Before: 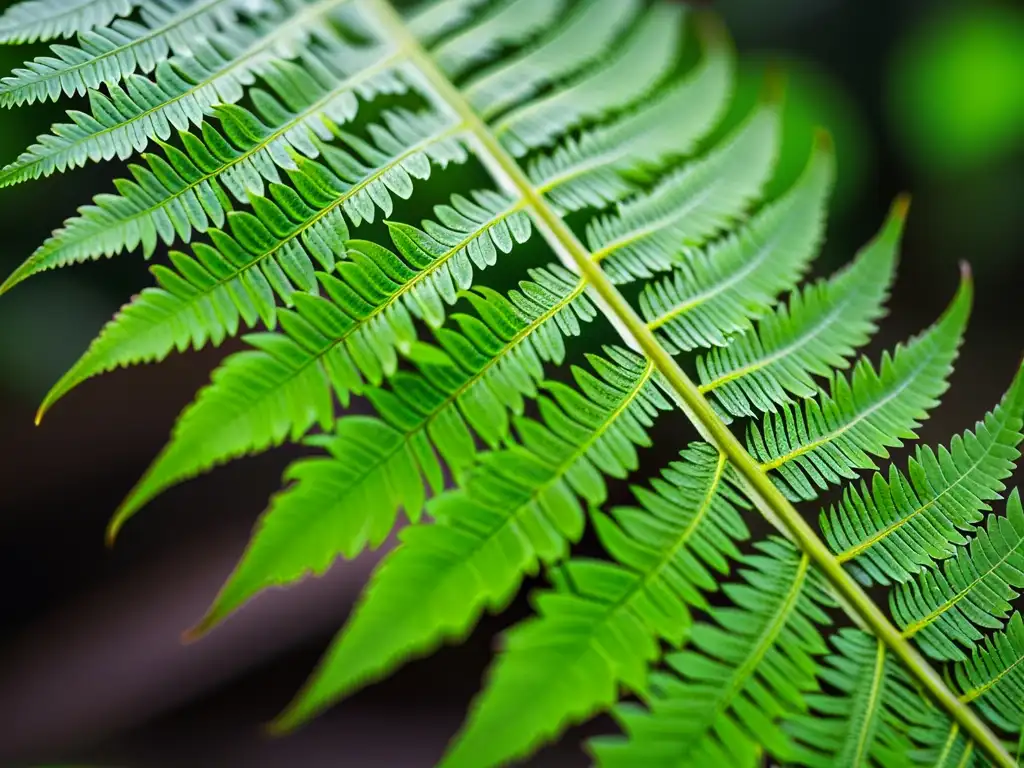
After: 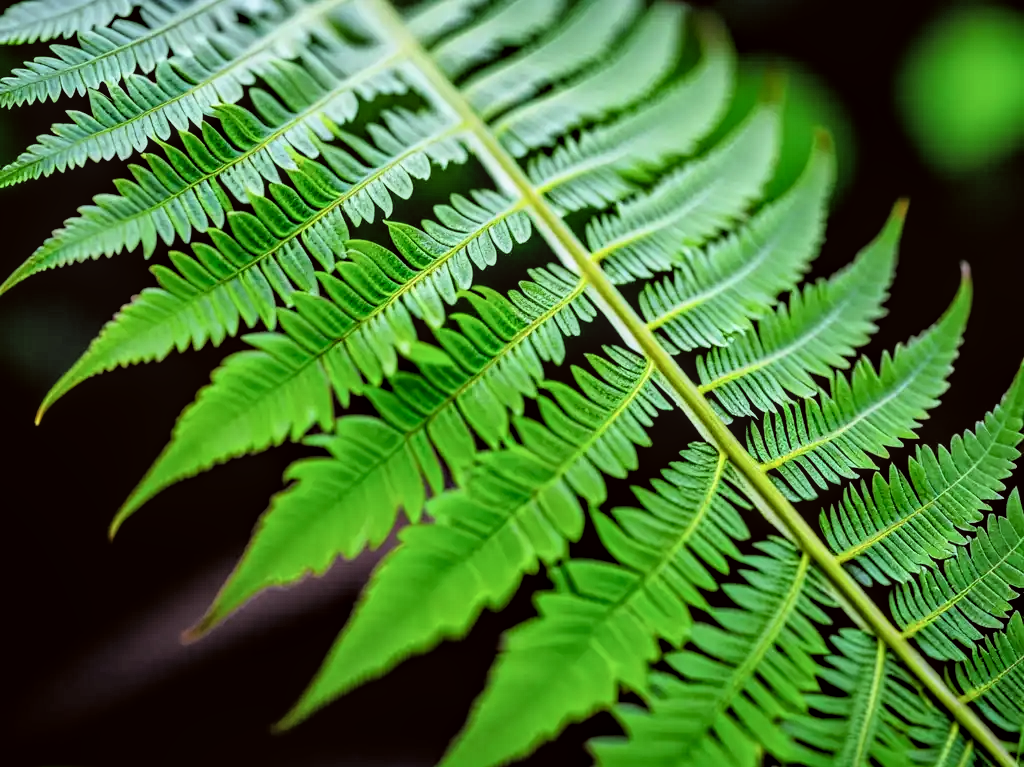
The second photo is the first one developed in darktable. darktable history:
color correction: highlights a* -2.88, highlights b* -2.85, shadows a* 2.52, shadows b* 2.78
filmic rgb: black relative exposure -3.69 EV, white relative exposure 2.74 EV, dynamic range scaling -4.61%, hardness 3.03, iterations of high-quality reconstruction 0
local contrast: on, module defaults
crop: bottom 0.075%
